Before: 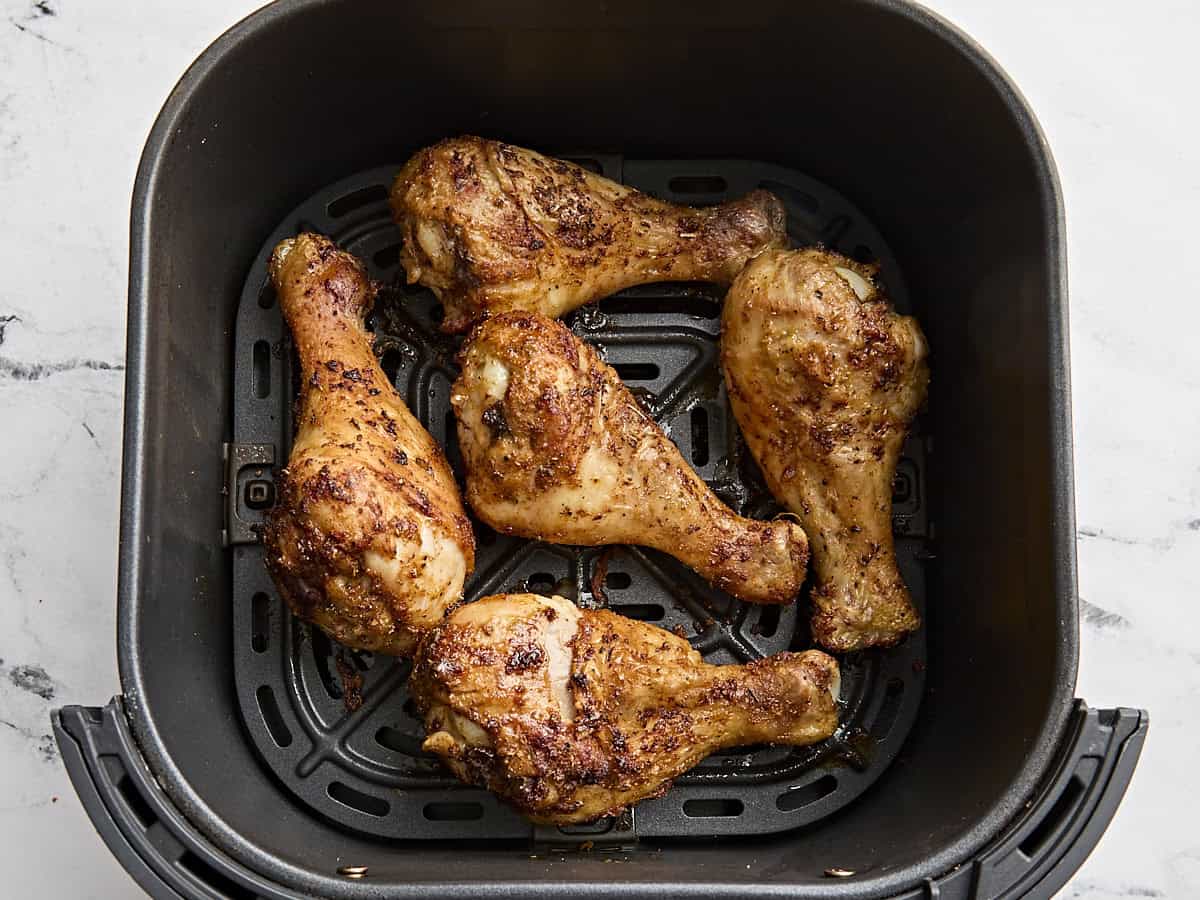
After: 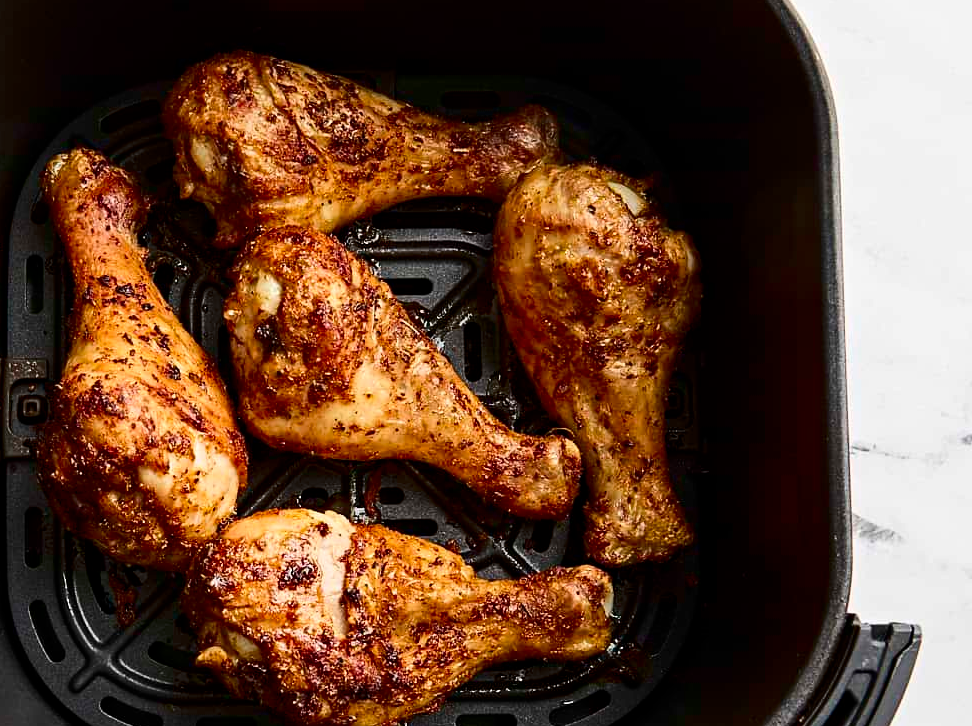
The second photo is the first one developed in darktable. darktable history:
shadows and highlights: radius 333.5, shadows 63.57, highlights 5.64, compress 87.59%, highlights color adjustment 31.63%, soften with gaussian
contrast brightness saturation: contrast 0.195, brightness -0.108, saturation 0.21
crop: left 18.939%, top 9.456%, right 0%, bottom 9.786%
